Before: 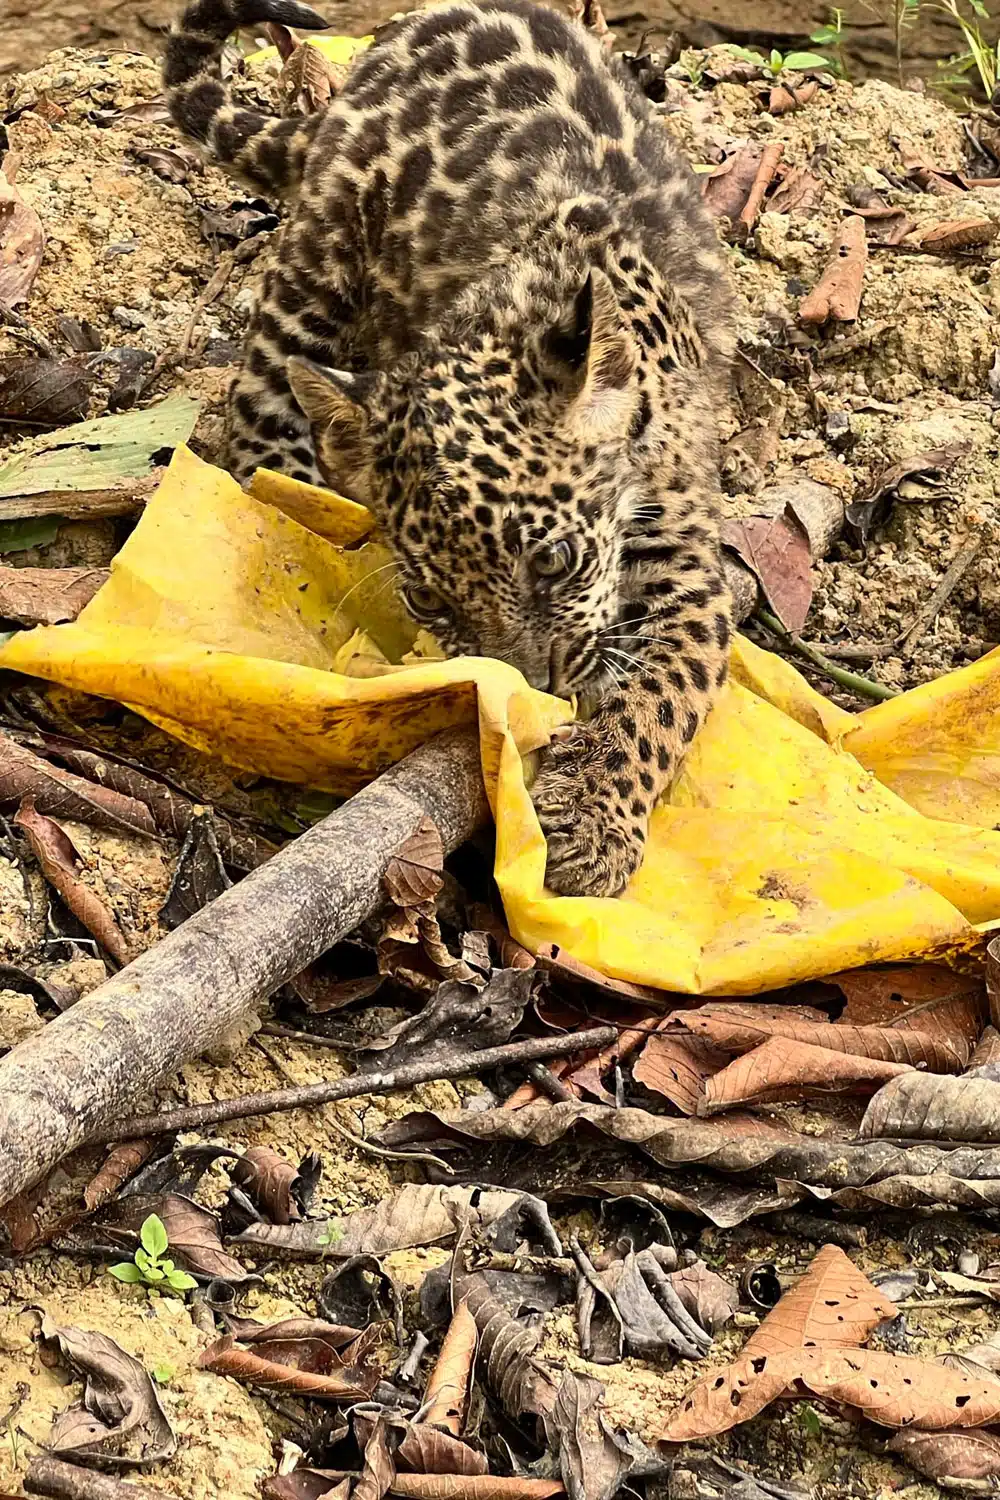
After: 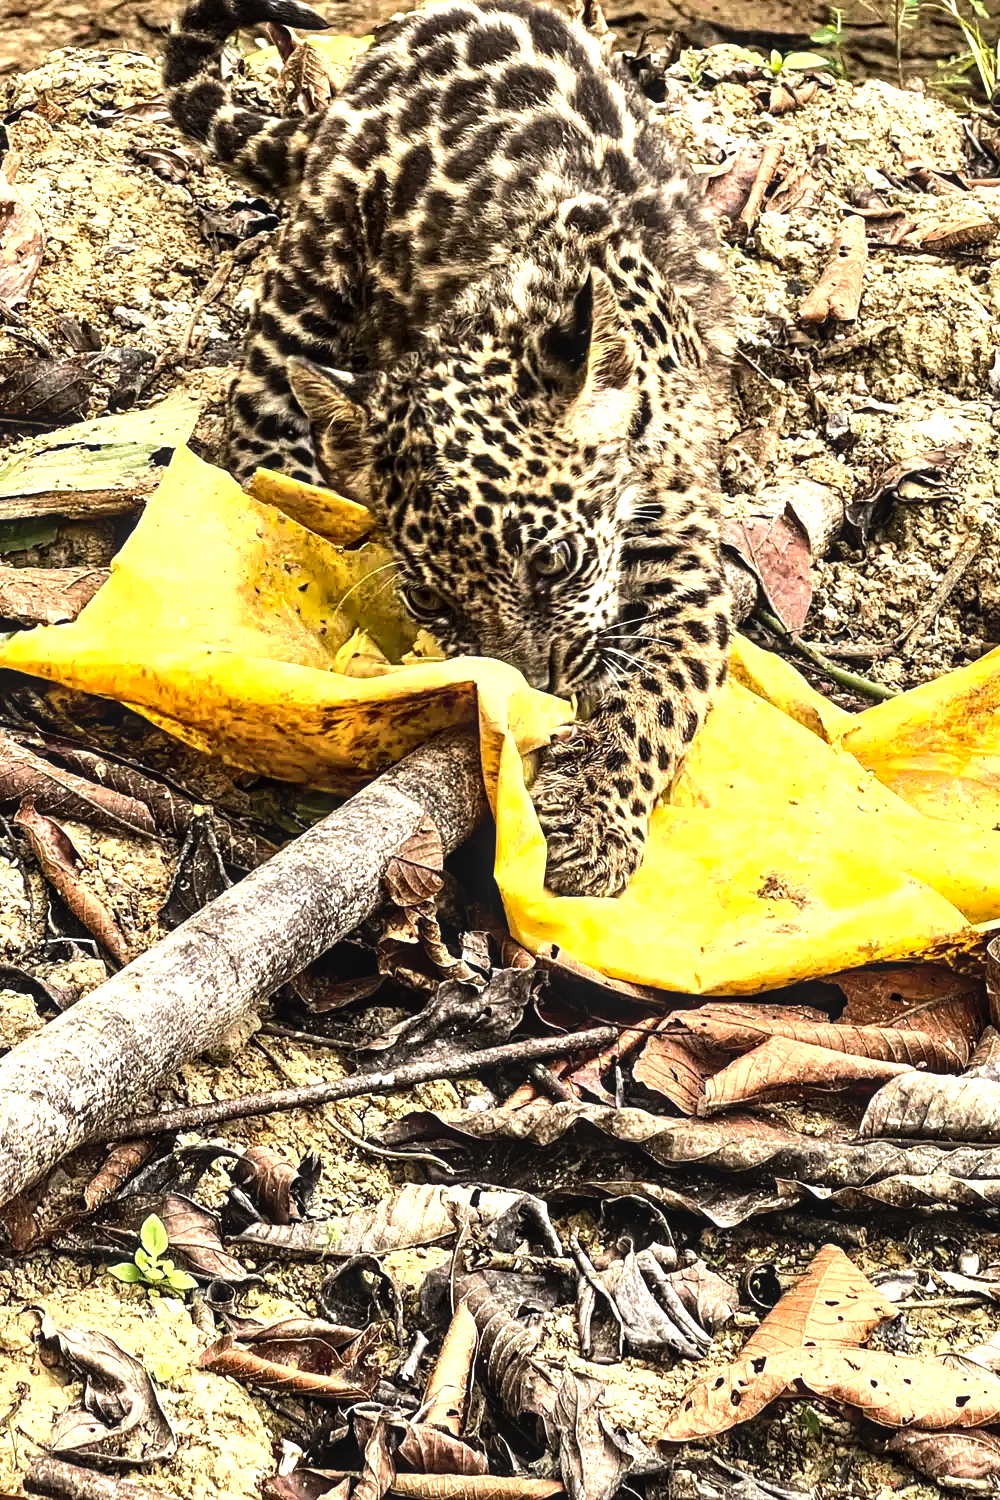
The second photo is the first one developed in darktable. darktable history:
tone equalizer: -8 EV -1.08 EV, -7 EV -1.01 EV, -6 EV -0.867 EV, -5 EV -0.578 EV, -3 EV 0.578 EV, -2 EV 0.867 EV, -1 EV 1.01 EV, +0 EV 1.08 EV, edges refinement/feathering 500, mask exposure compensation -1.57 EV, preserve details no
local contrast: detail 130%
